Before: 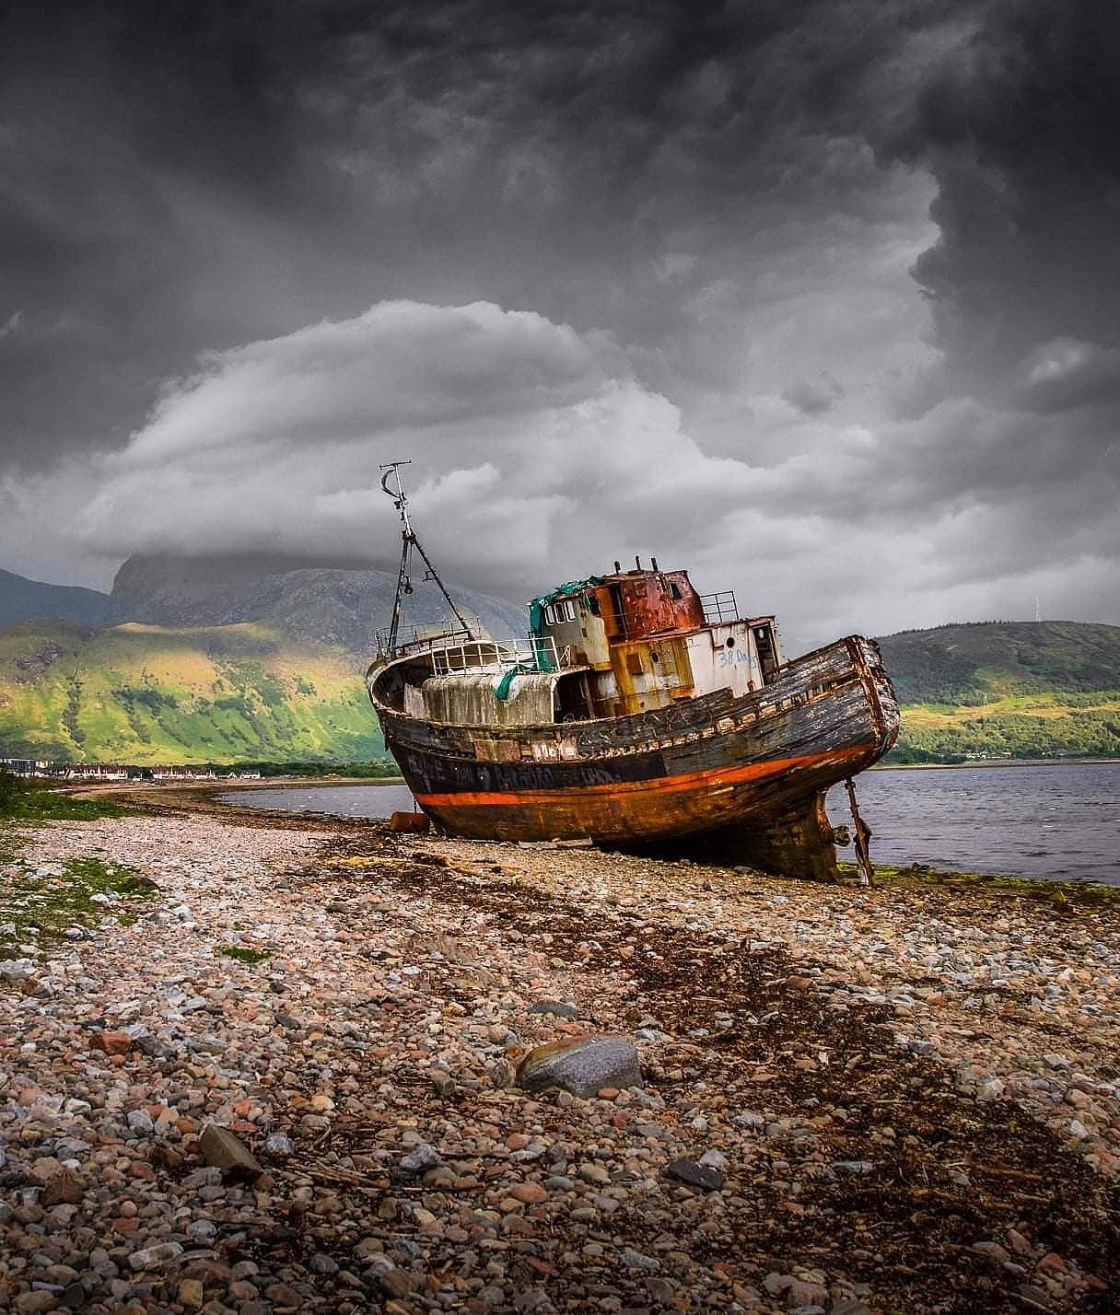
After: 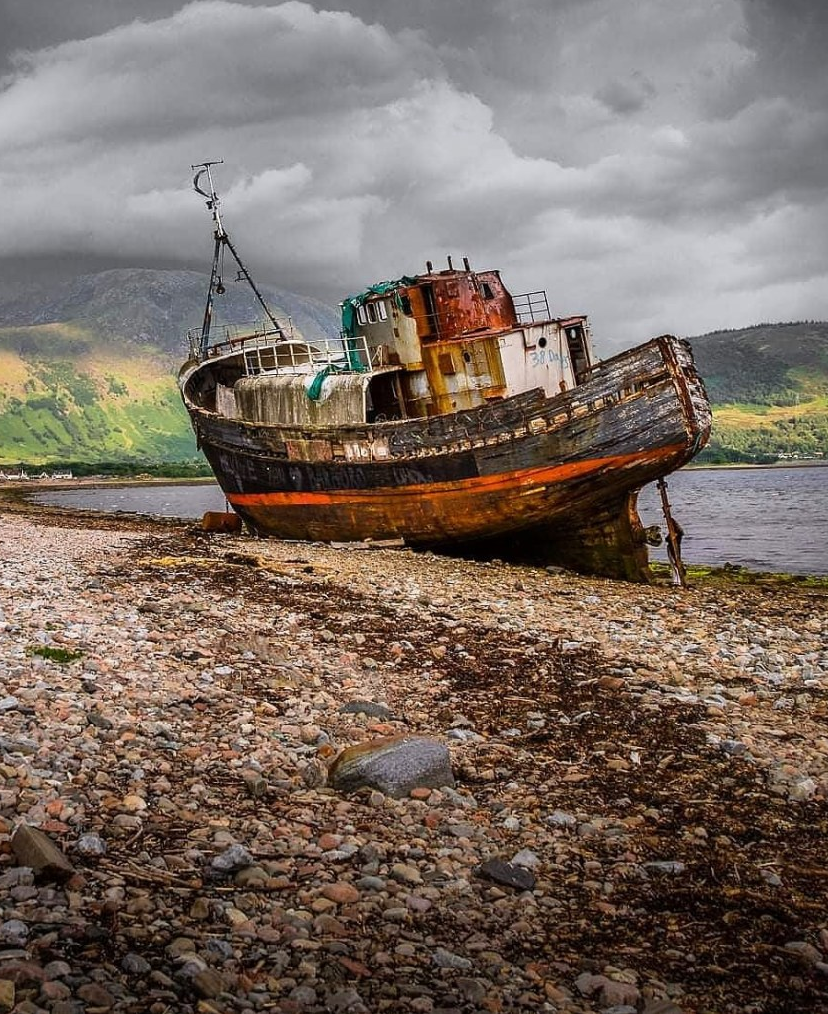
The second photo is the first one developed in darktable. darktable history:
exposure: compensate exposure bias true, compensate highlight preservation false
crop: left 16.871%, top 22.857%, right 9.116%
